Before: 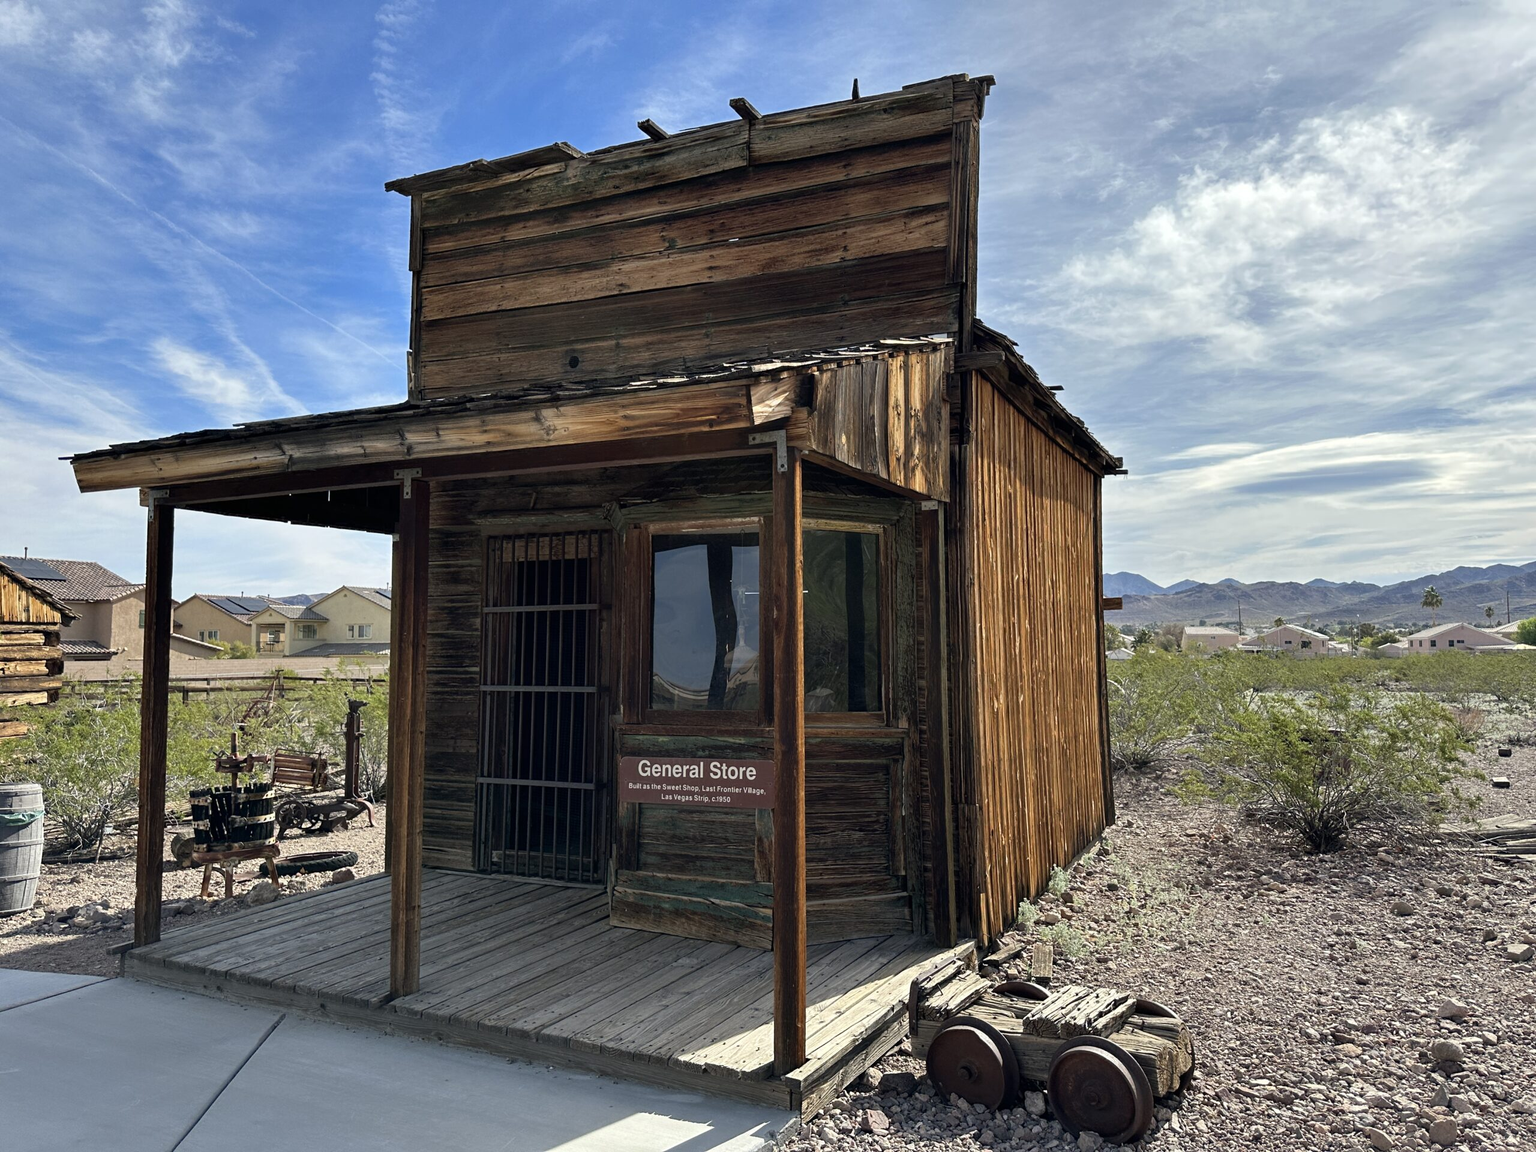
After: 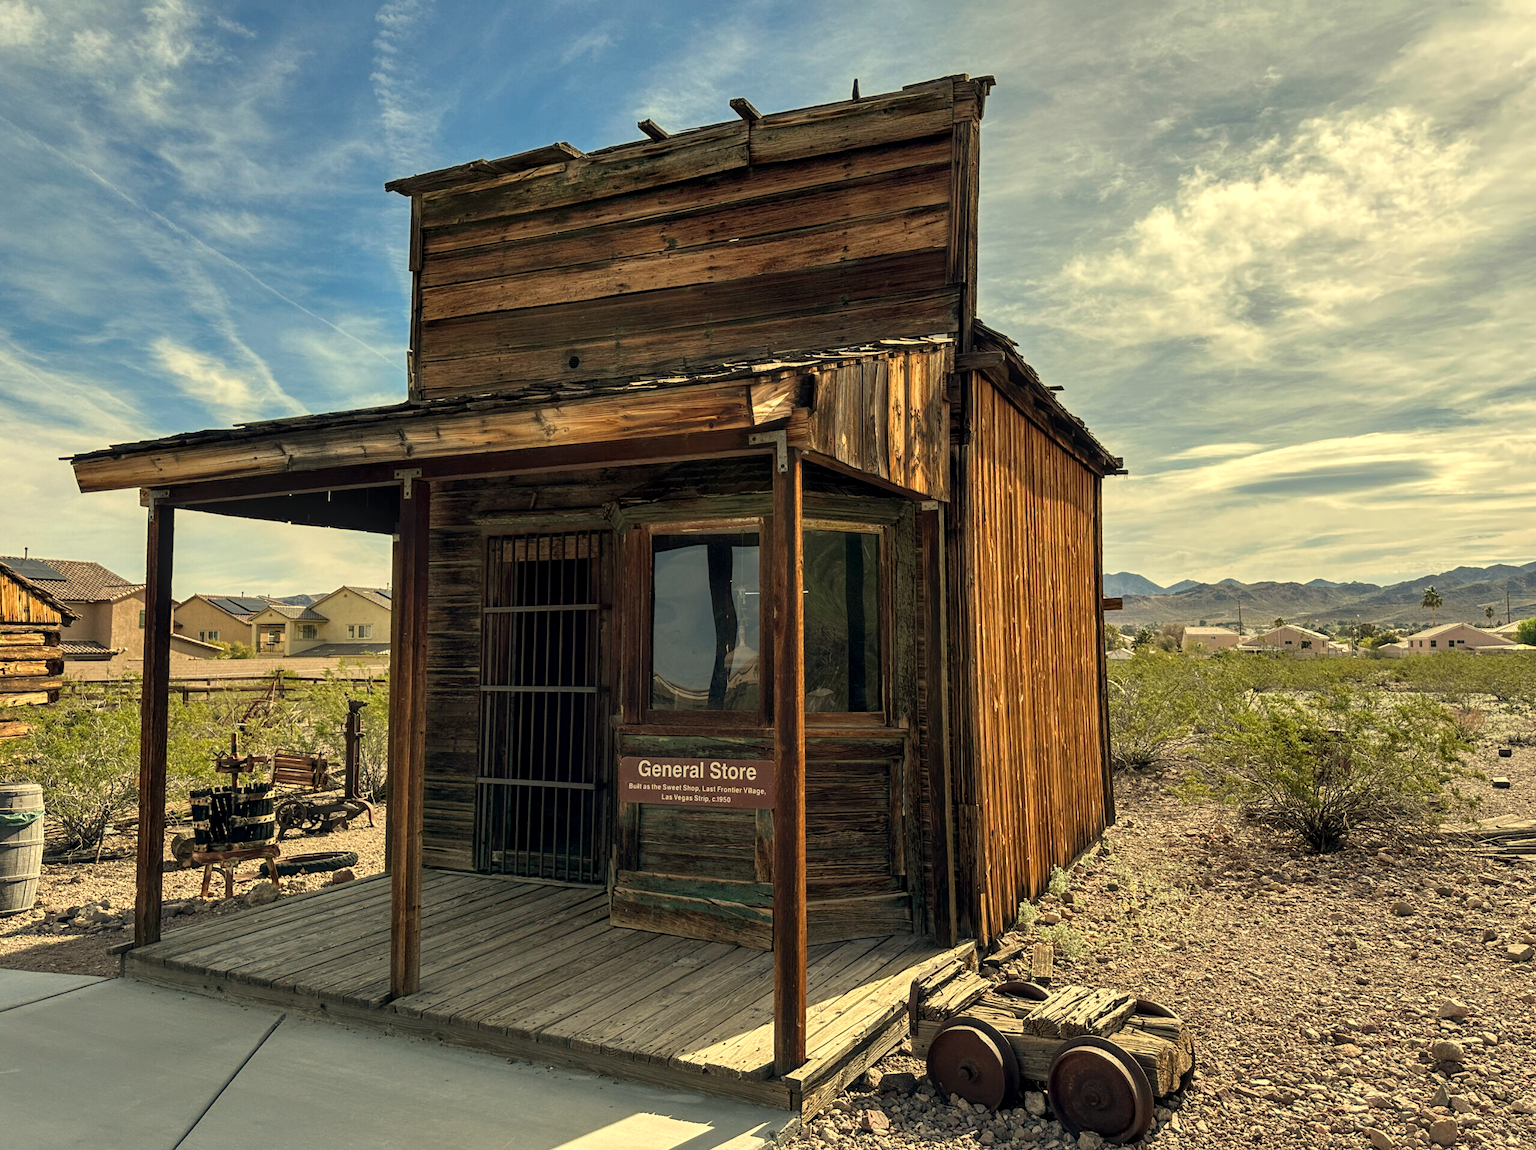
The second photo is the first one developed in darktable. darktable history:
white balance: red 1.08, blue 0.791
crop: bottom 0.071%
local contrast: on, module defaults
